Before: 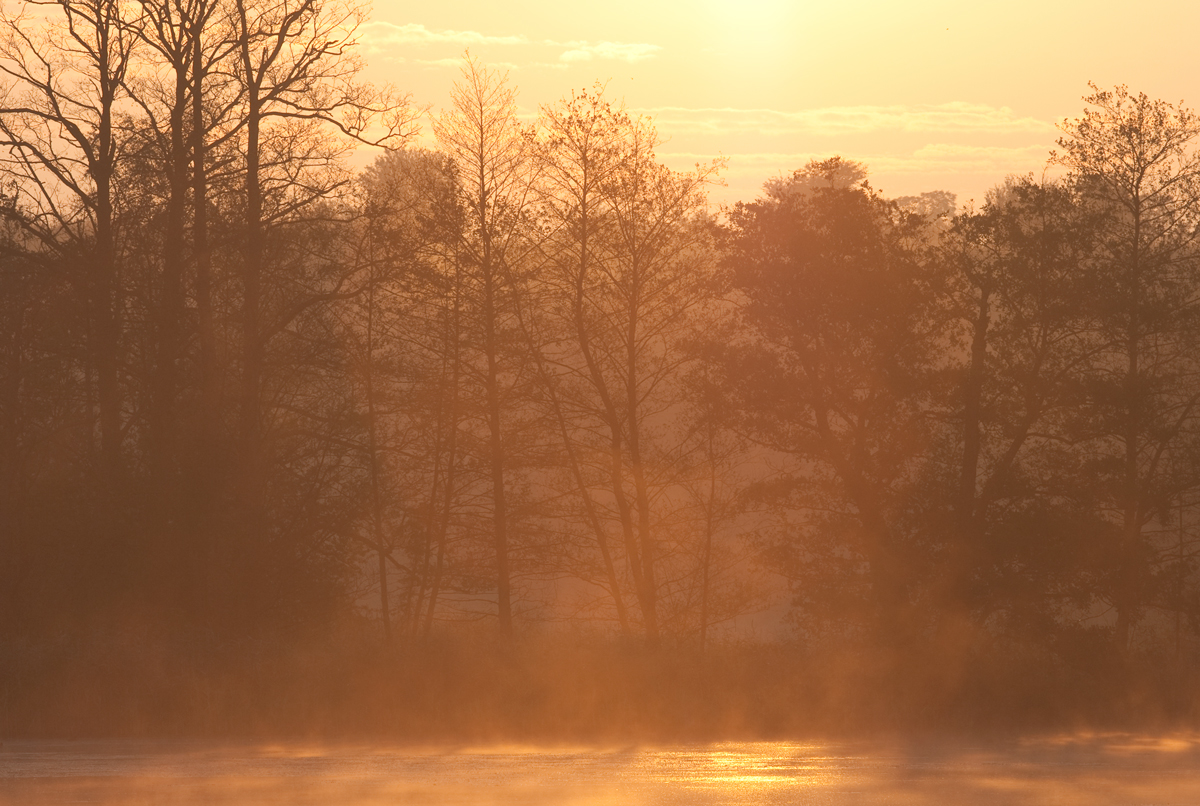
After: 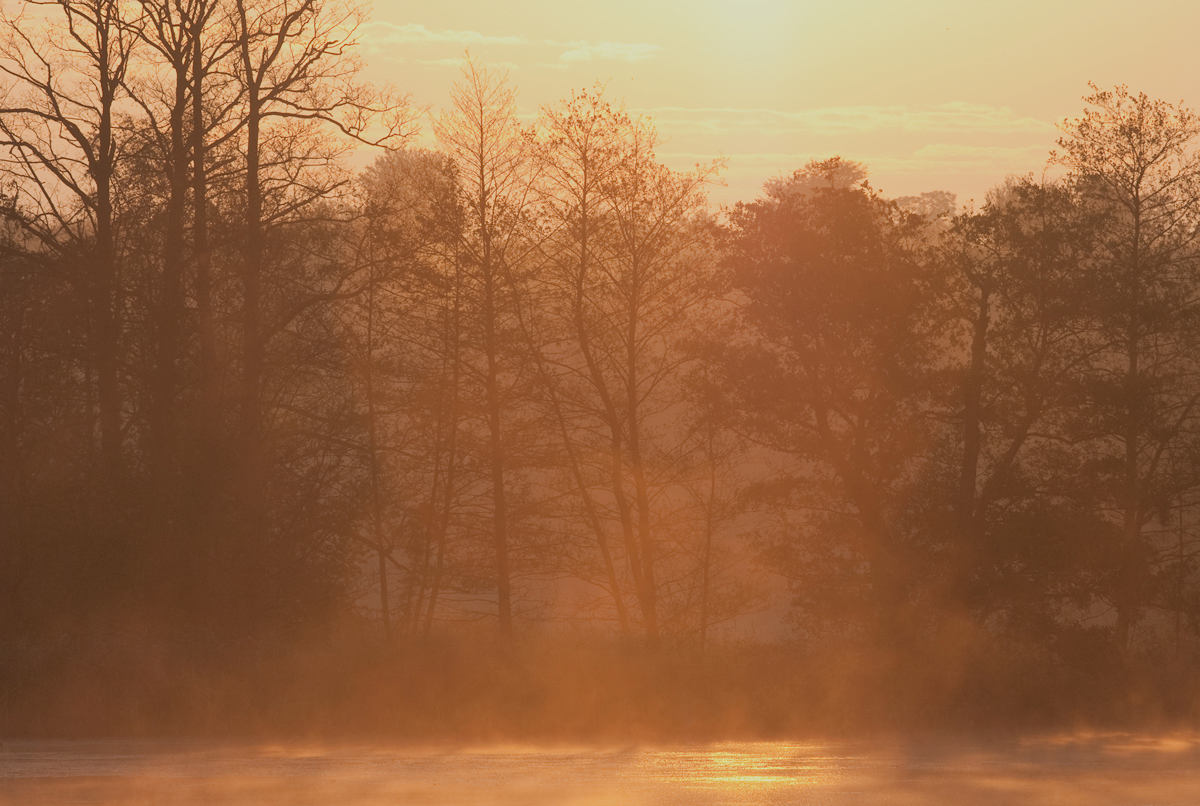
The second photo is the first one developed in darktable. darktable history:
filmic rgb: black relative exposure -4.76 EV, white relative exposure 4.01 EV, hardness 2.78
